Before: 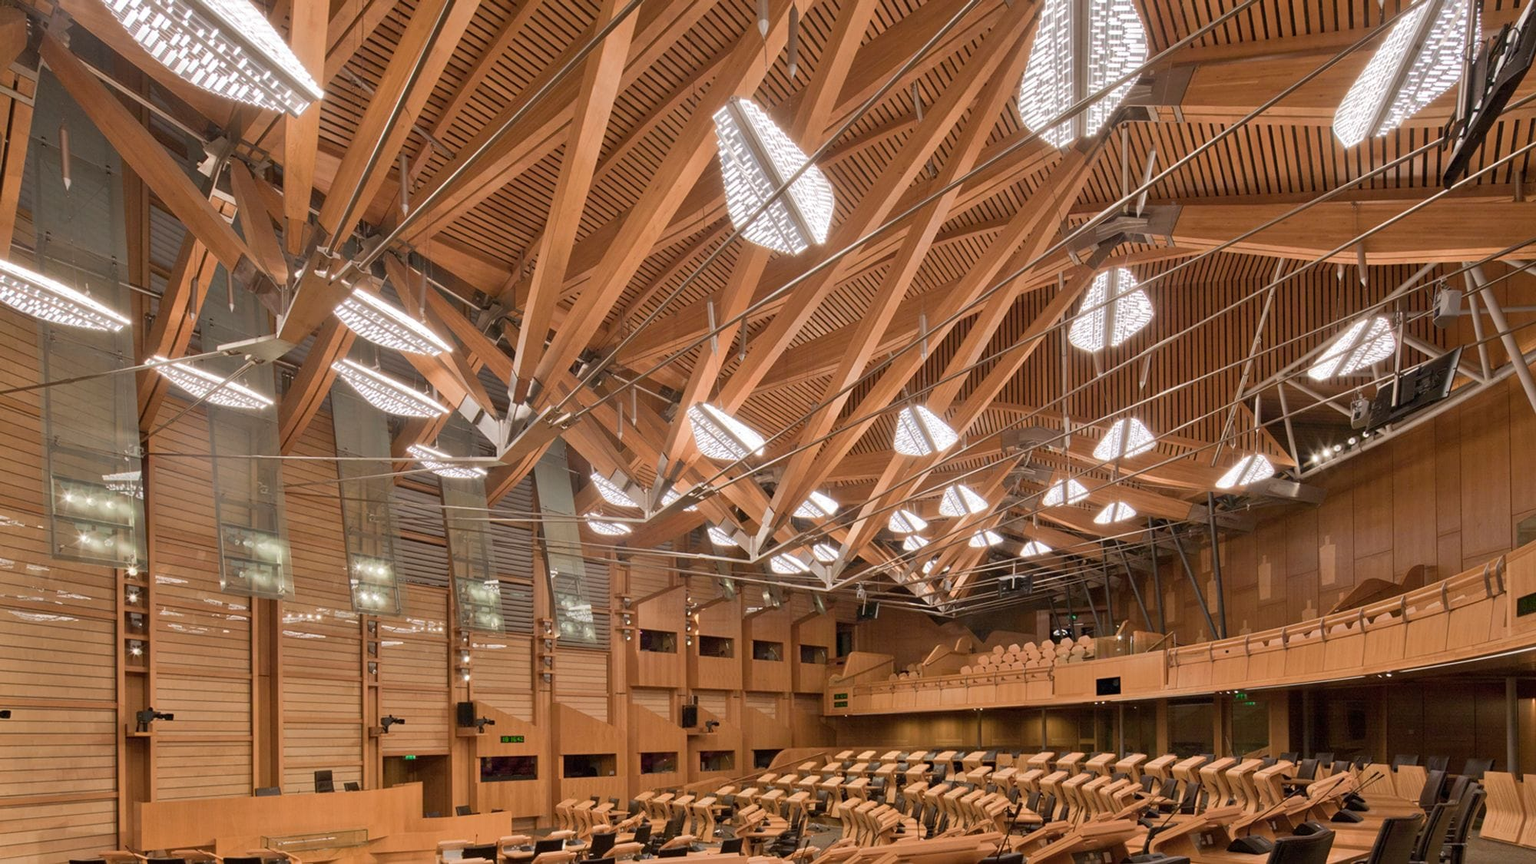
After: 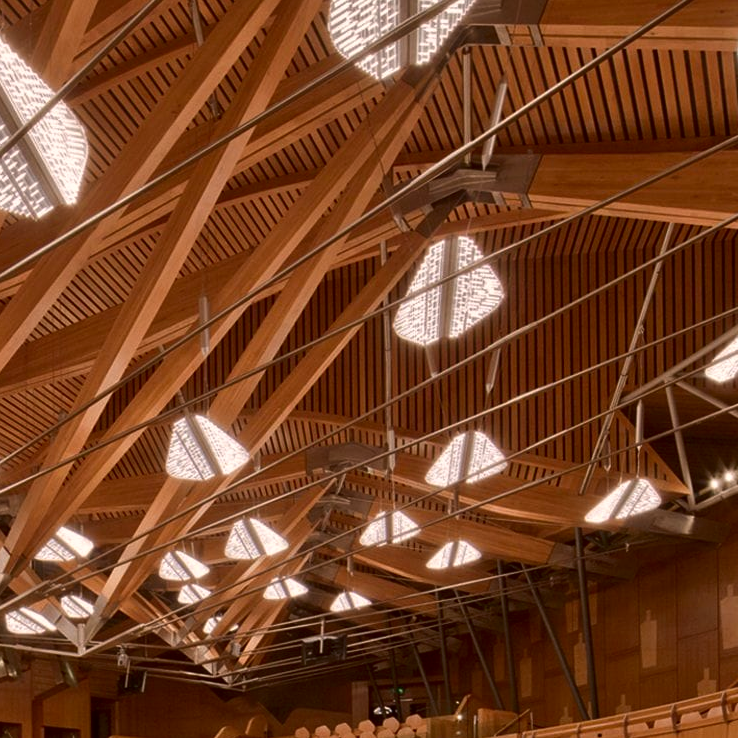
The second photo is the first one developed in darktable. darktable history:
color correction: highlights a* 6.27, highlights b* 8.19, shadows a* 5.94, shadows b* 7.23, saturation 0.9
crop and rotate: left 49.936%, top 10.094%, right 13.136%, bottom 24.256%
contrast brightness saturation: brightness -0.2, saturation 0.08
